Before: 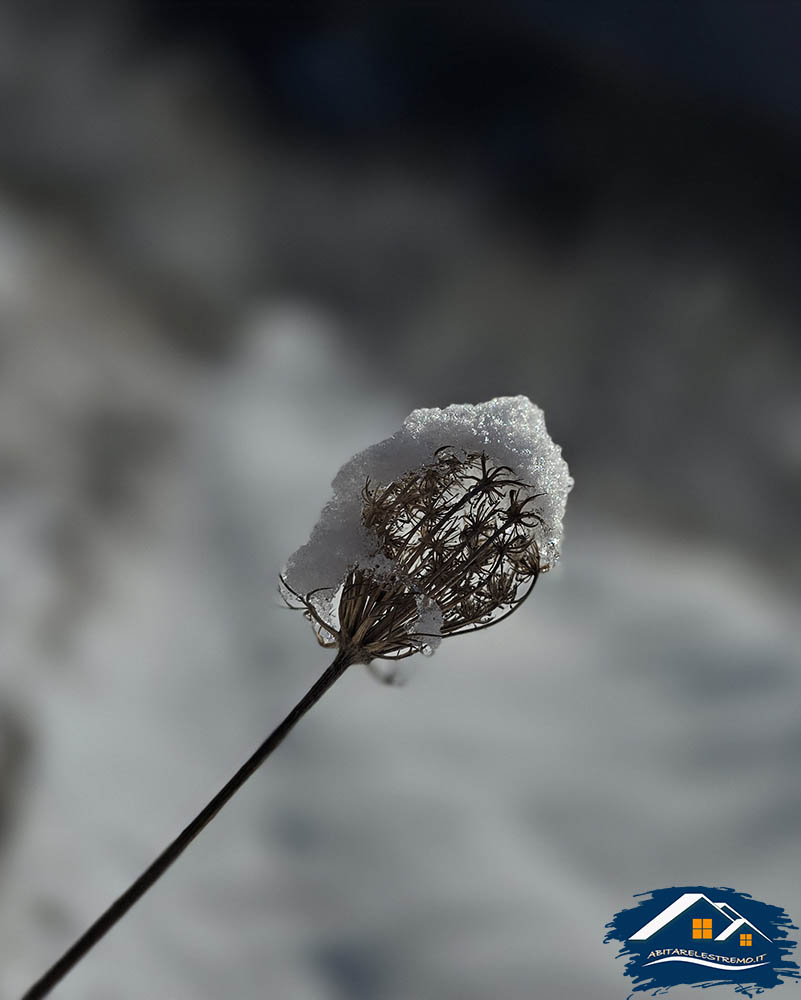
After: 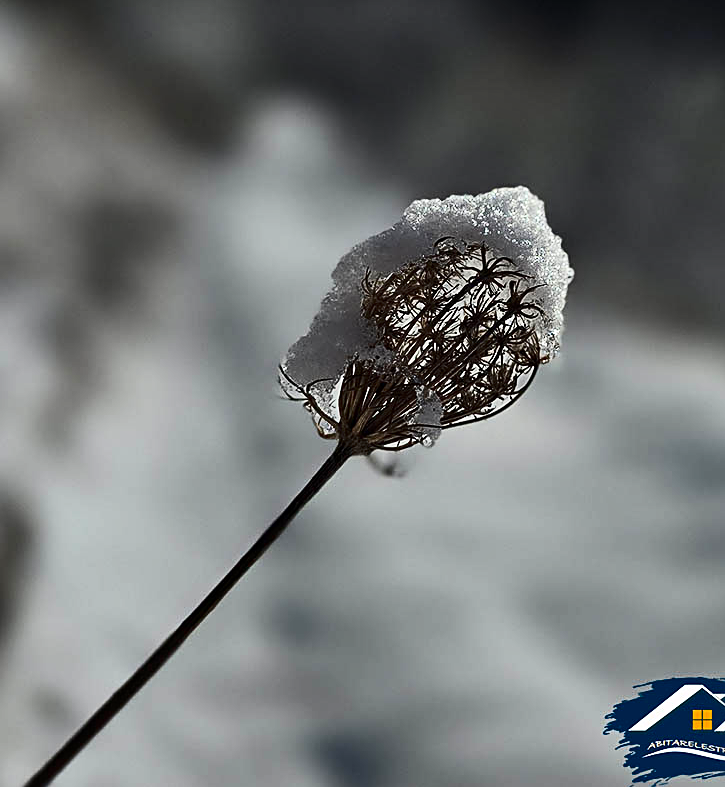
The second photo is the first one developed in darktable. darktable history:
shadows and highlights: soften with gaussian
tone equalizer: on, module defaults
crop: top 20.916%, right 9.437%, bottom 0.316%
sharpen: on, module defaults
contrast brightness saturation: contrast 0.28
